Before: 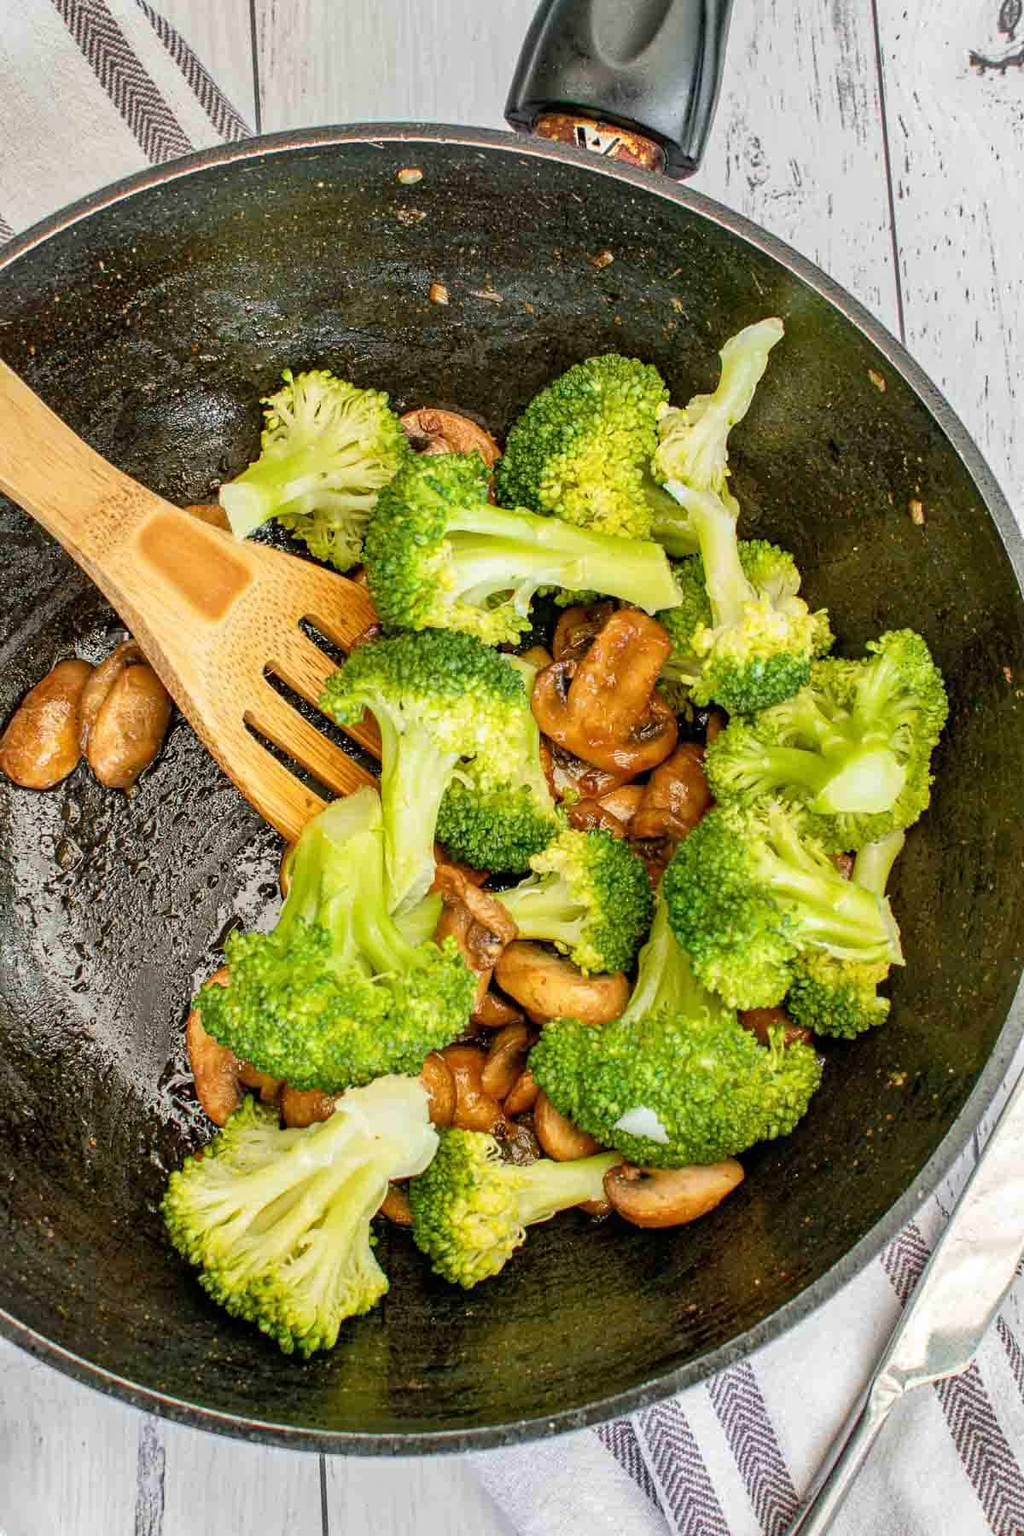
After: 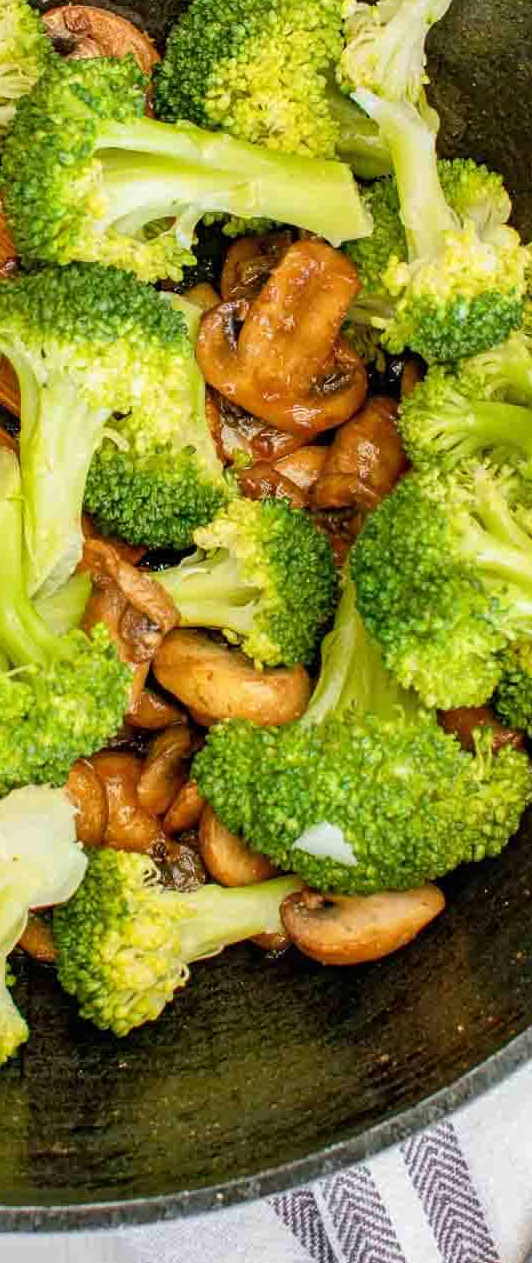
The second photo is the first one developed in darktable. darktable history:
crop: left 35.654%, top 26.382%, right 19.965%, bottom 3.439%
